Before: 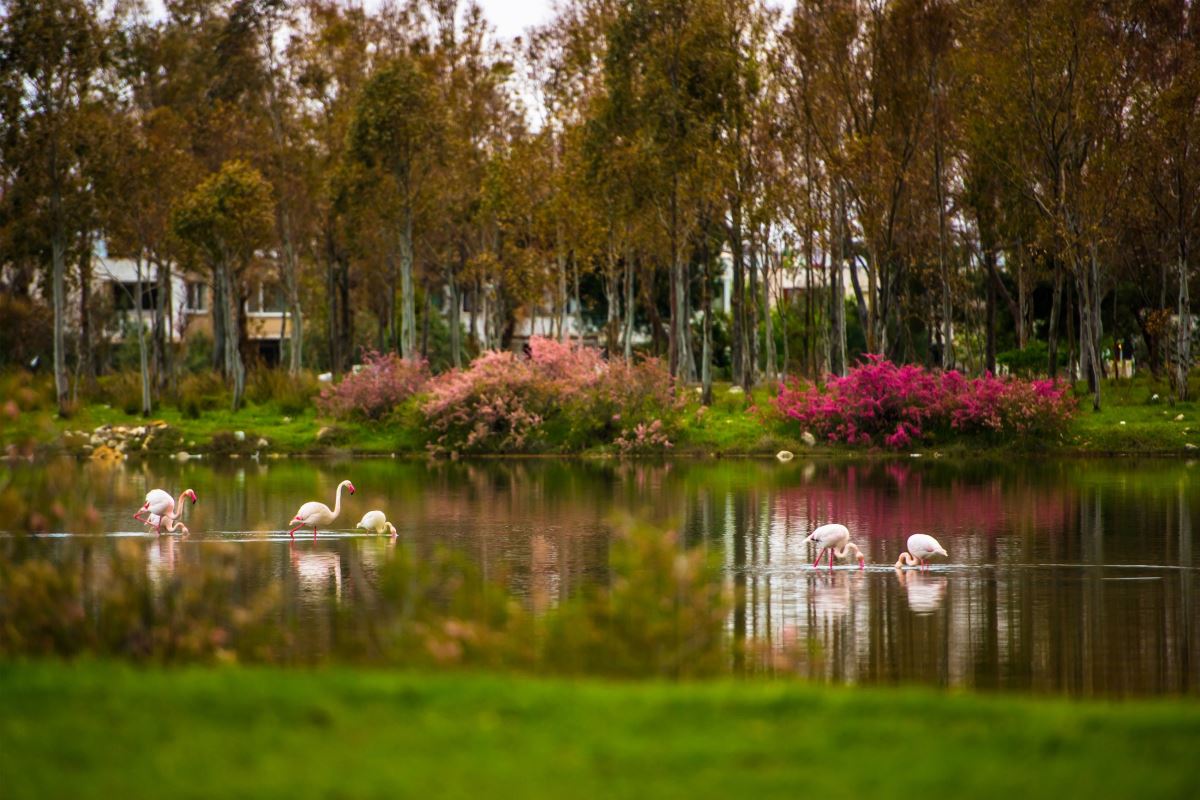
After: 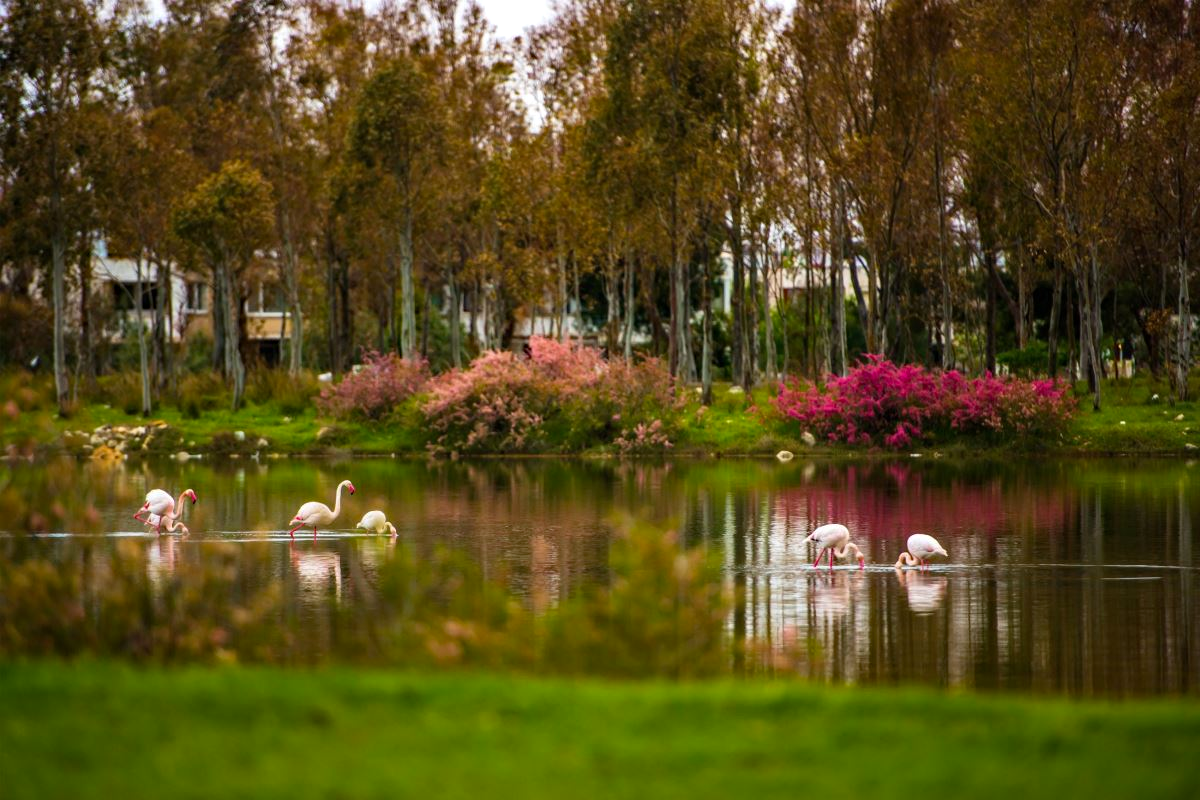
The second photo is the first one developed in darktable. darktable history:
haze removal: strength 0.302, distance 0.251, compatibility mode true, adaptive false
